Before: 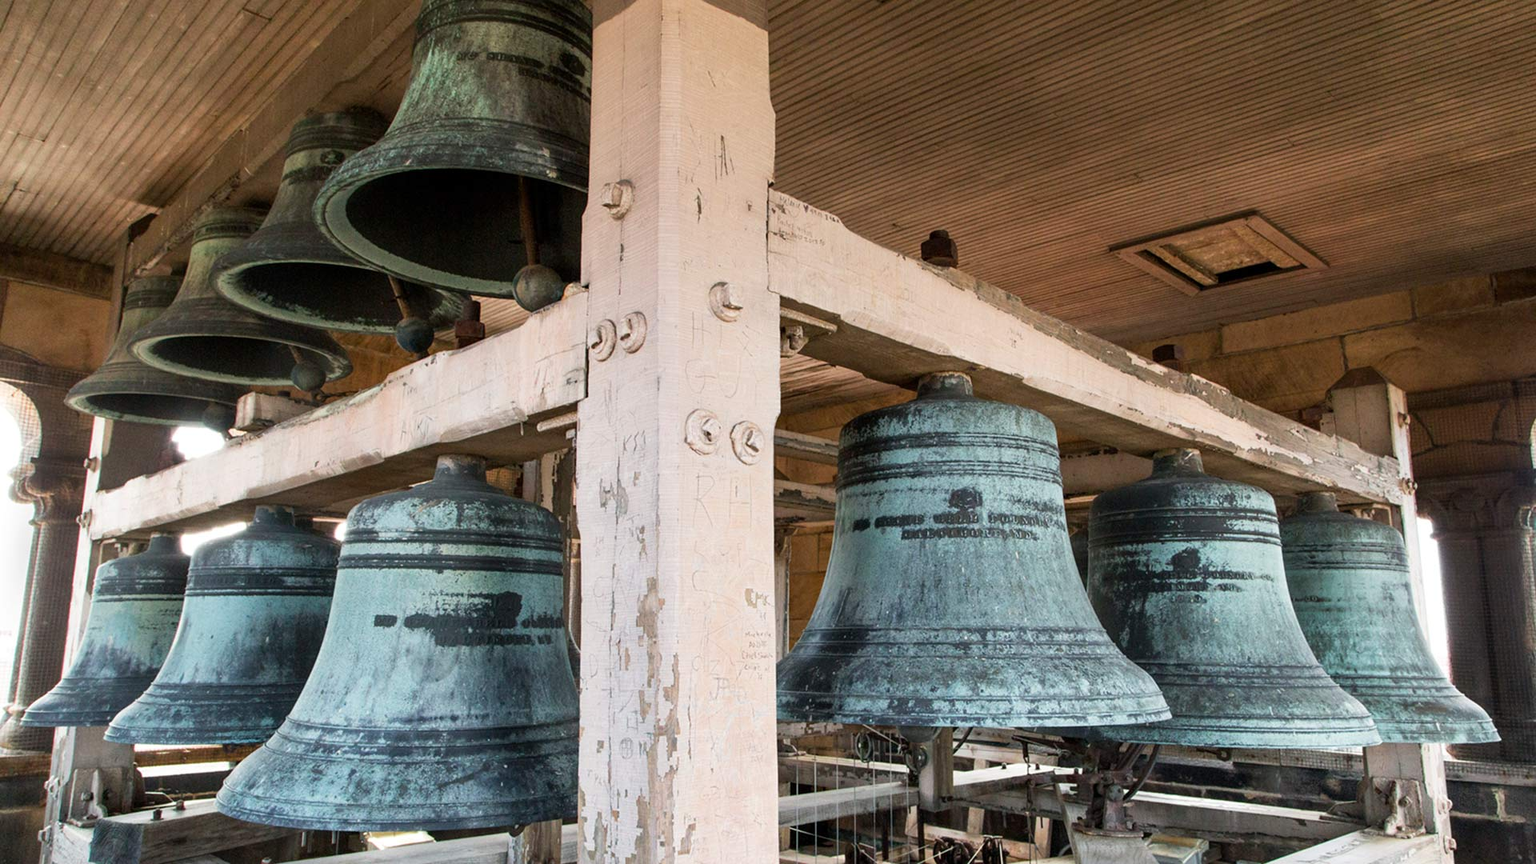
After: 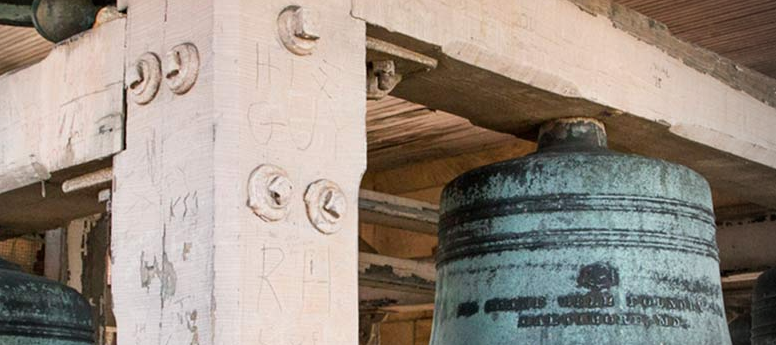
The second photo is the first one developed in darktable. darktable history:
vignetting: center (-0.15, 0.013)
crop: left 31.751%, top 32.172%, right 27.8%, bottom 35.83%
